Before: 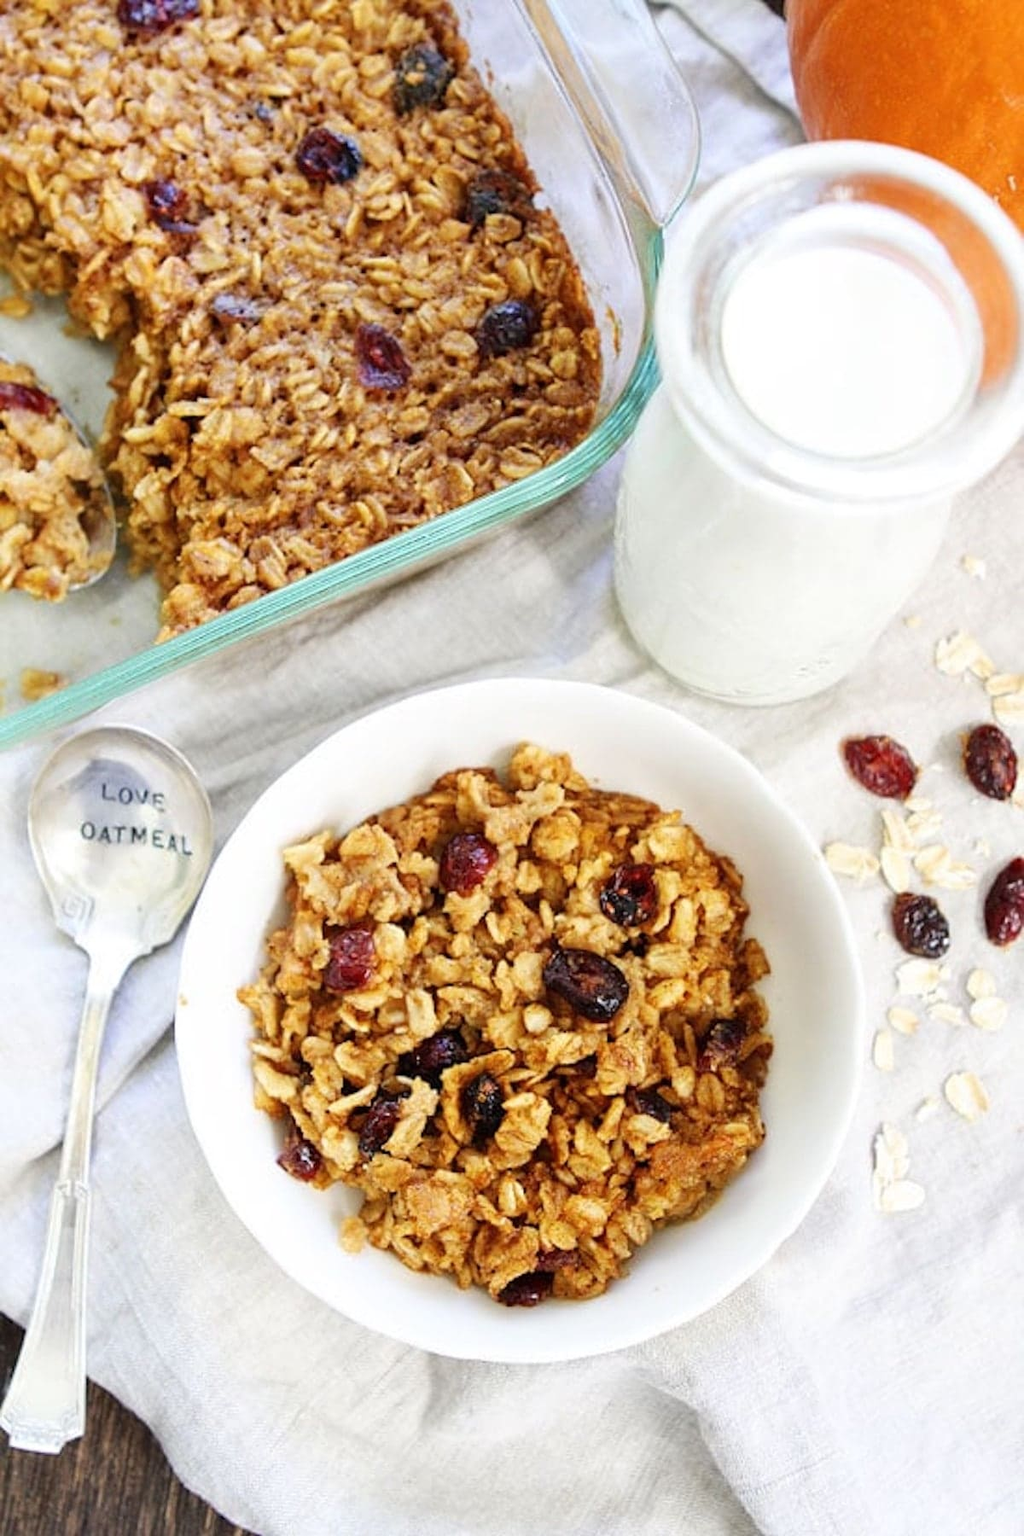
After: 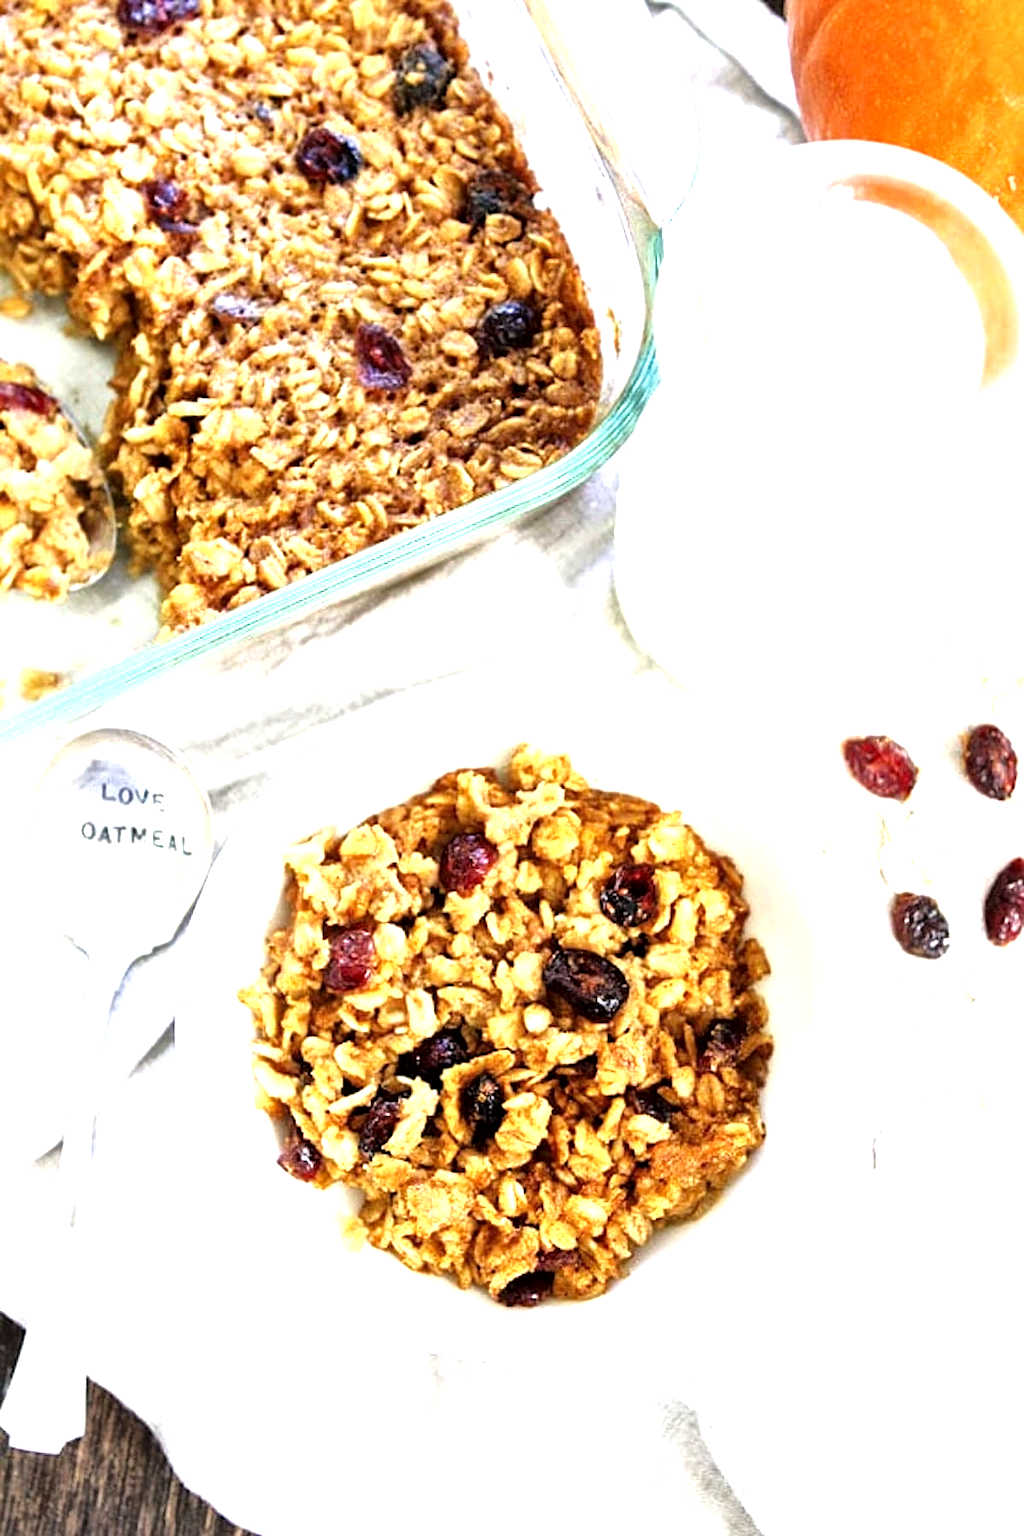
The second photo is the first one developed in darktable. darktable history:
tone equalizer: -8 EV -1.09 EV, -7 EV -1.05 EV, -6 EV -0.856 EV, -5 EV -0.55 EV, -3 EV 0.567 EV, -2 EV 0.837 EV, -1 EV 0.999 EV, +0 EV 1.07 EV, mask exposure compensation -0.494 EV
local contrast: mode bilateral grid, contrast 50, coarseness 50, detail 150%, midtone range 0.2
